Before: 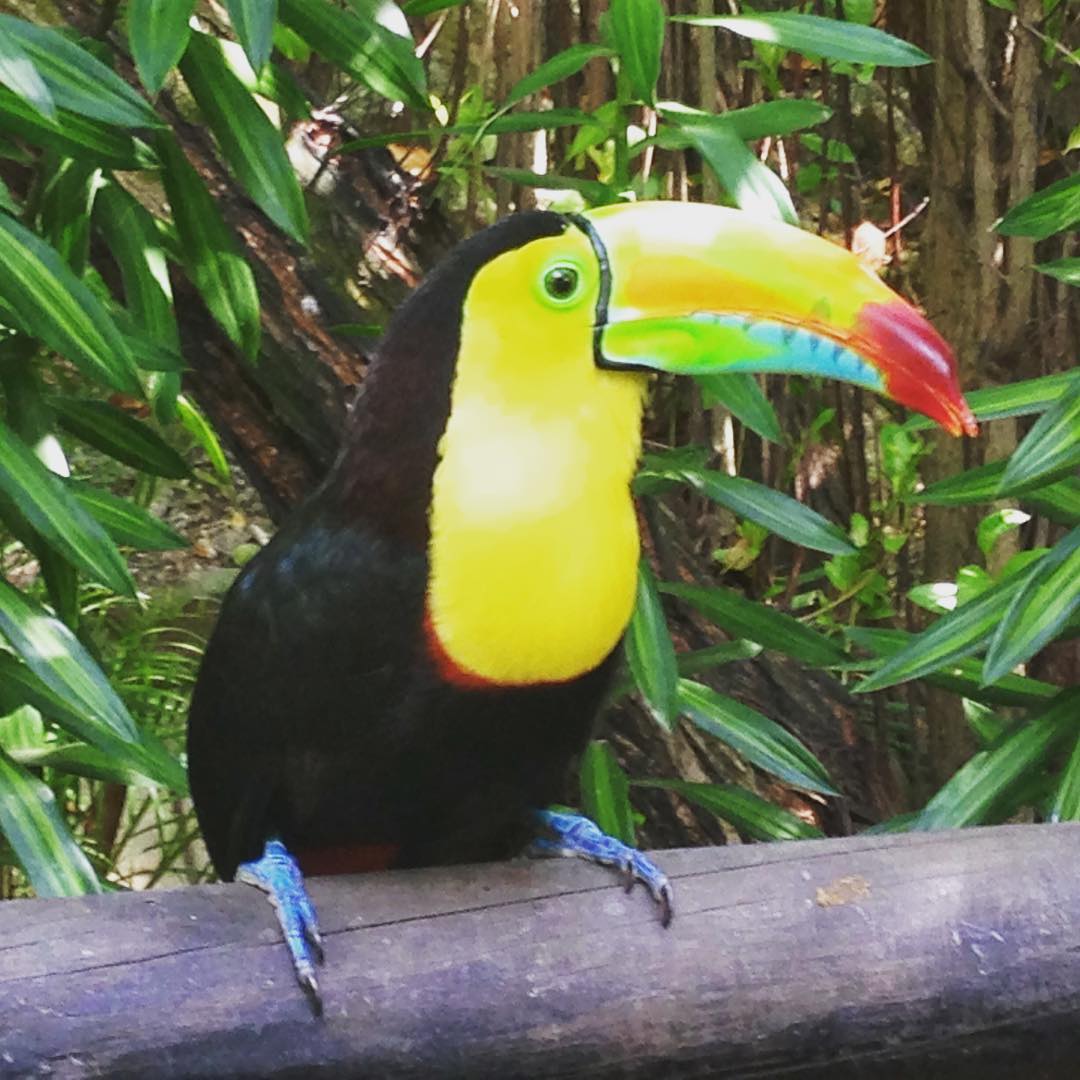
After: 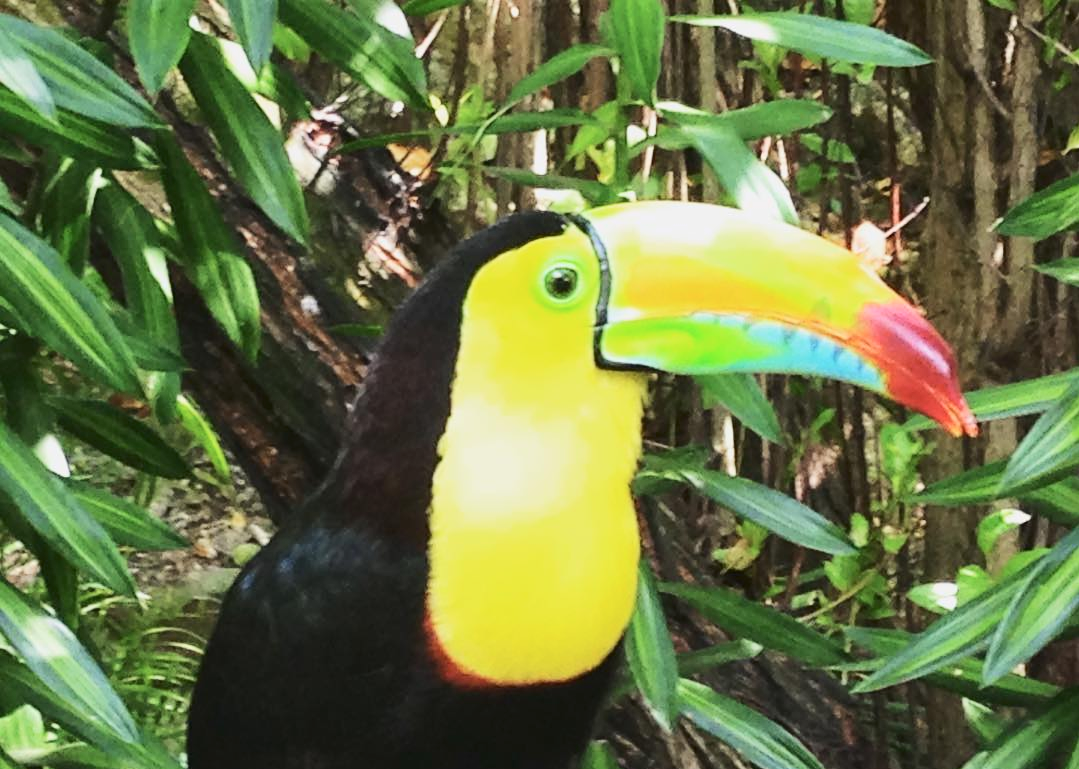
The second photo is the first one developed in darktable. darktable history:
crop: right 0%, bottom 28.738%
tone curve: curves: ch0 [(0, 0) (0.003, 0.002) (0.011, 0.009) (0.025, 0.019) (0.044, 0.031) (0.069, 0.04) (0.1, 0.059) (0.136, 0.092) (0.177, 0.134) (0.224, 0.192) (0.277, 0.262) (0.335, 0.348) (0.399, 0.446) (0.468, 0.554) (0.543, 0.646) (0.623, 0.731) (0.709, 0.807) (0.801, 0.867) (0.898, 0.931) (1, 1)], color space Lab, independent channels, preserve colors none
